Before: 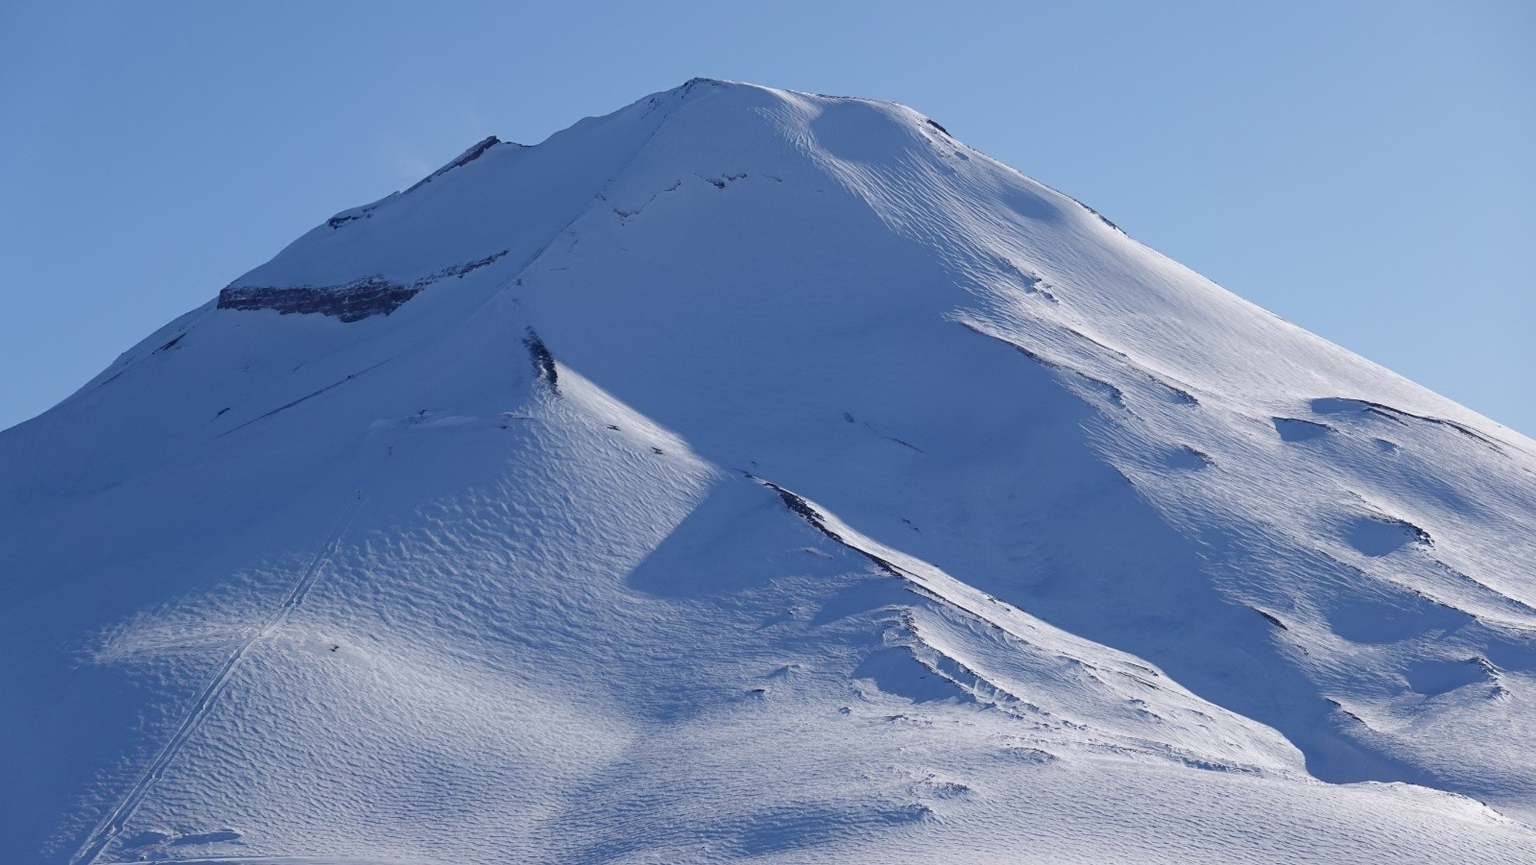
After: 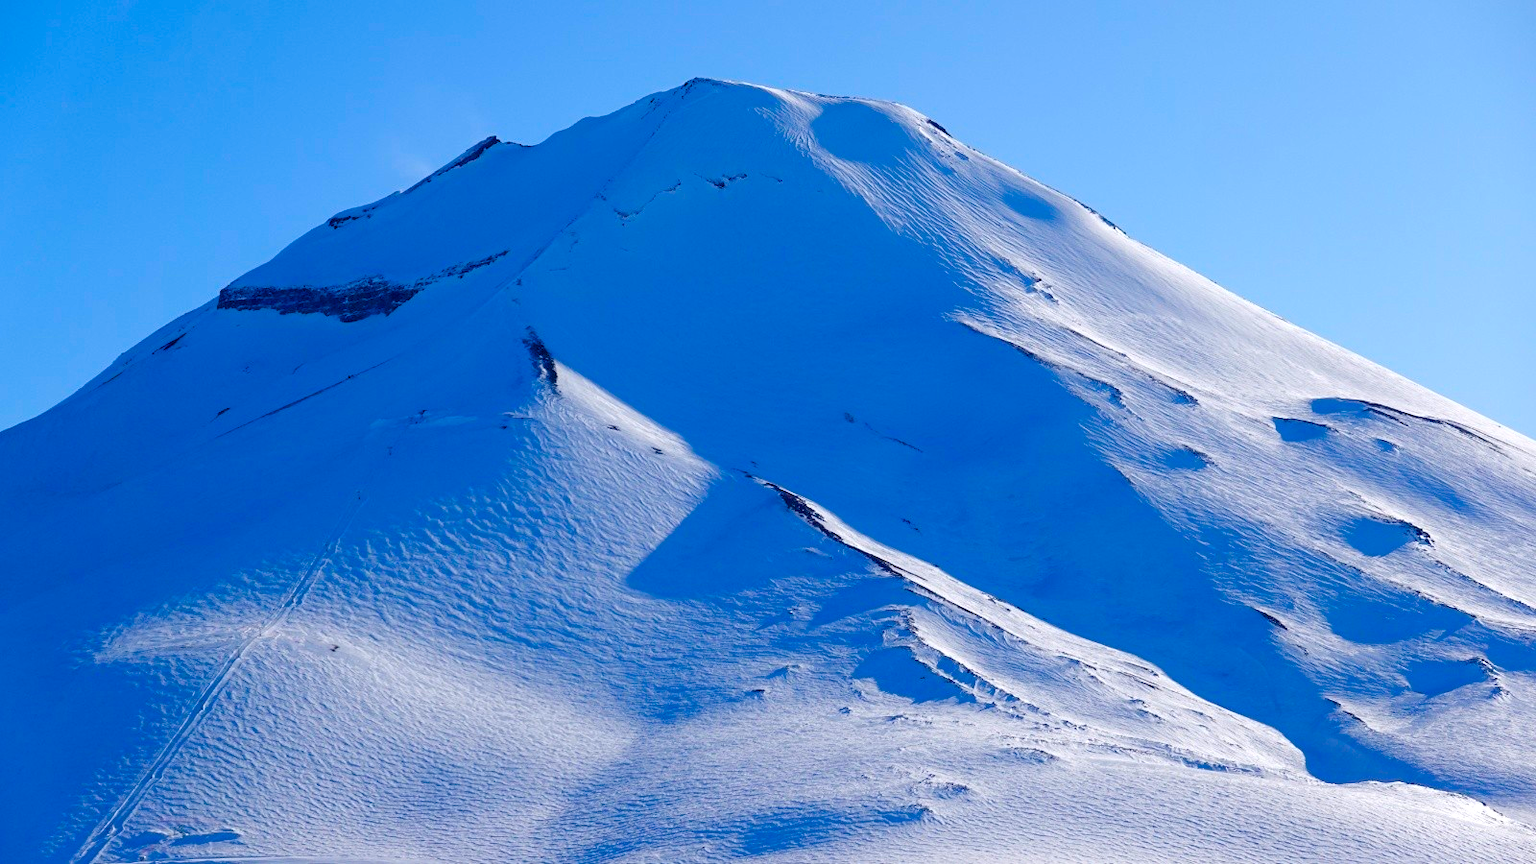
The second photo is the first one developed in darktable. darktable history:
color balance rgb: global offset › hue 170.33°, linear chroma grading › global chroma 42.238%, perceptual saturation grading › global saturation 20%, perceptual saturation grading › highlights -25.431%, perceptual saturation grading › shadows 49.409%, perceptual brilliance grading › highlights 7.869%, perceptual brilliance grading › mid-tones 3.692%, perceptual brilliance grading › shadows 1.811%
